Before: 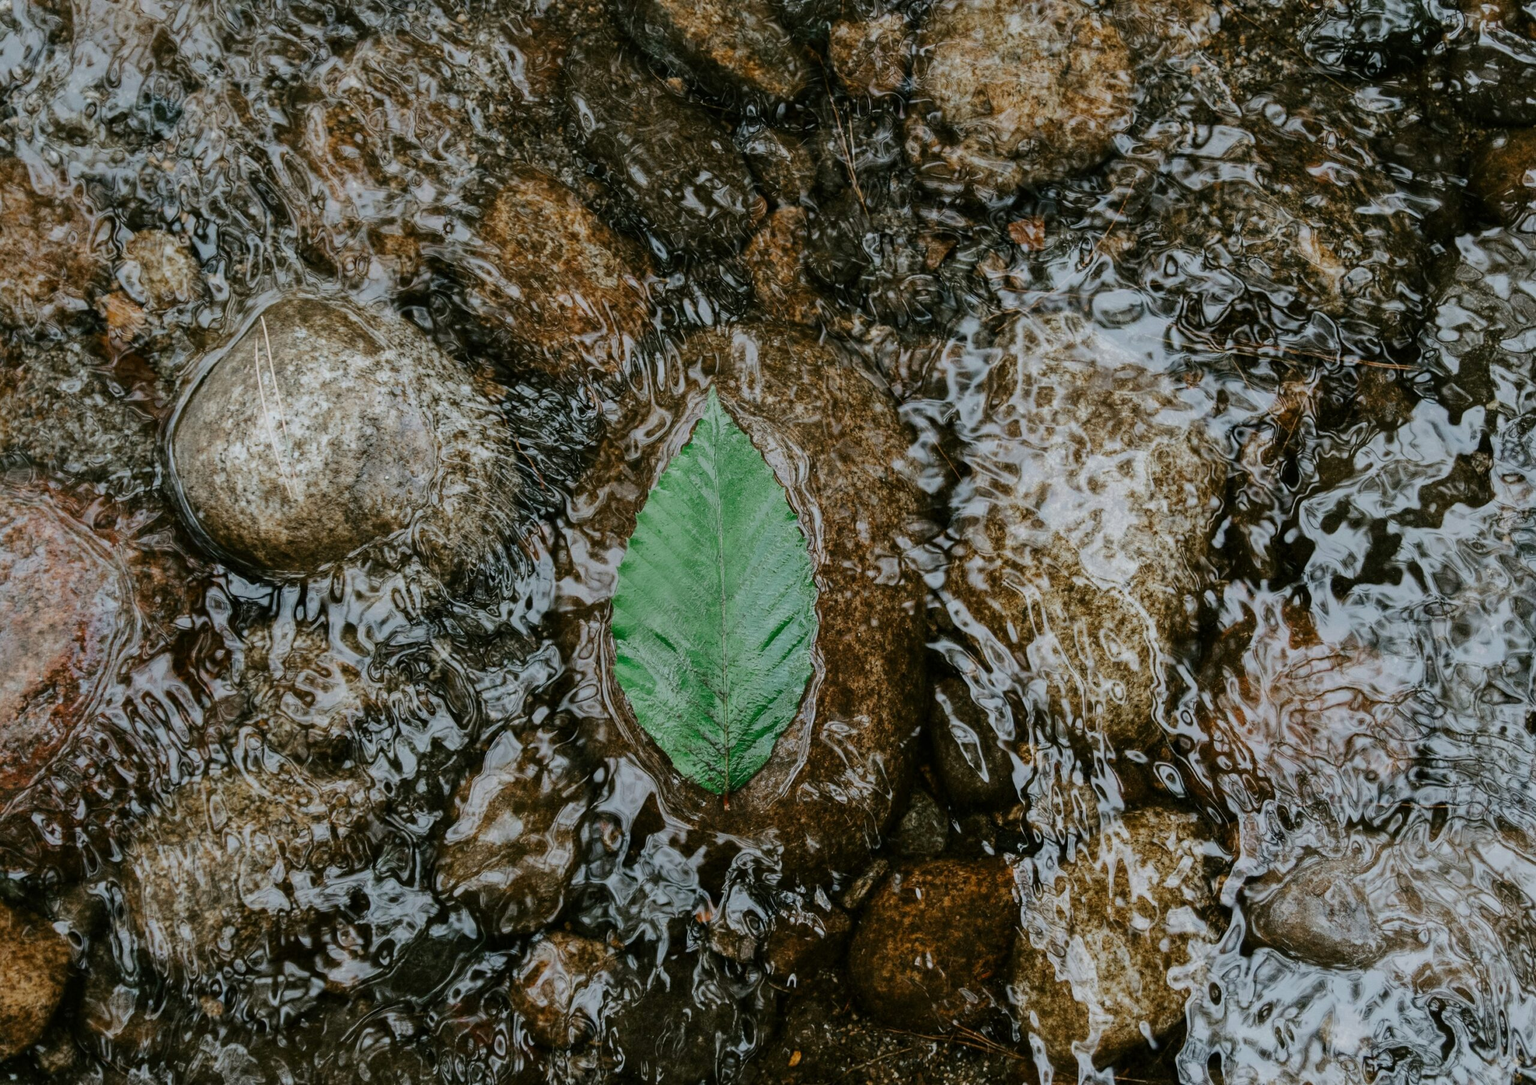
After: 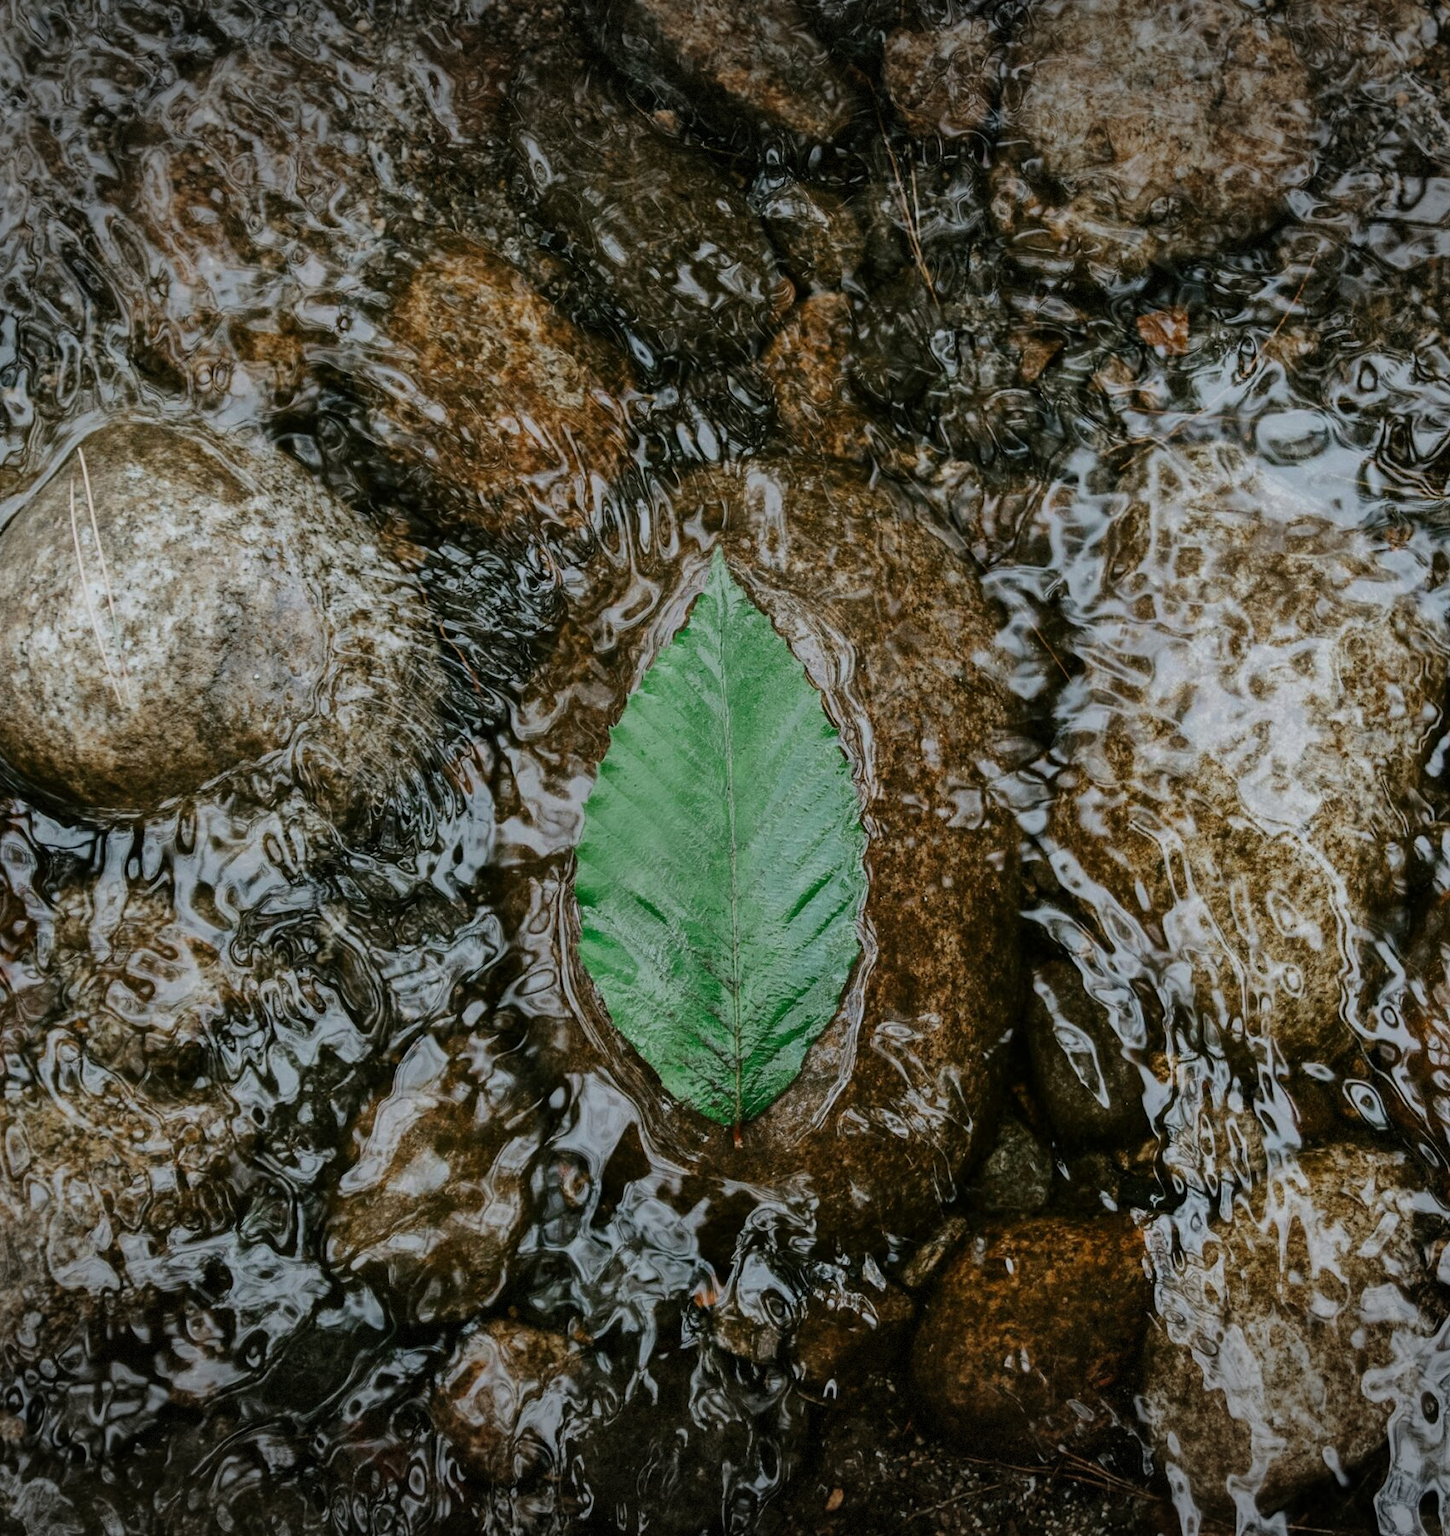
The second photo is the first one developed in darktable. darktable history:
vignetting: fall-off start 100%, brightness -0.406, saturation -0.3, width/height ratio 1.324, dithering 8-bit output, unbound false
crop and rotate: left 13.409%, right 19.924%
